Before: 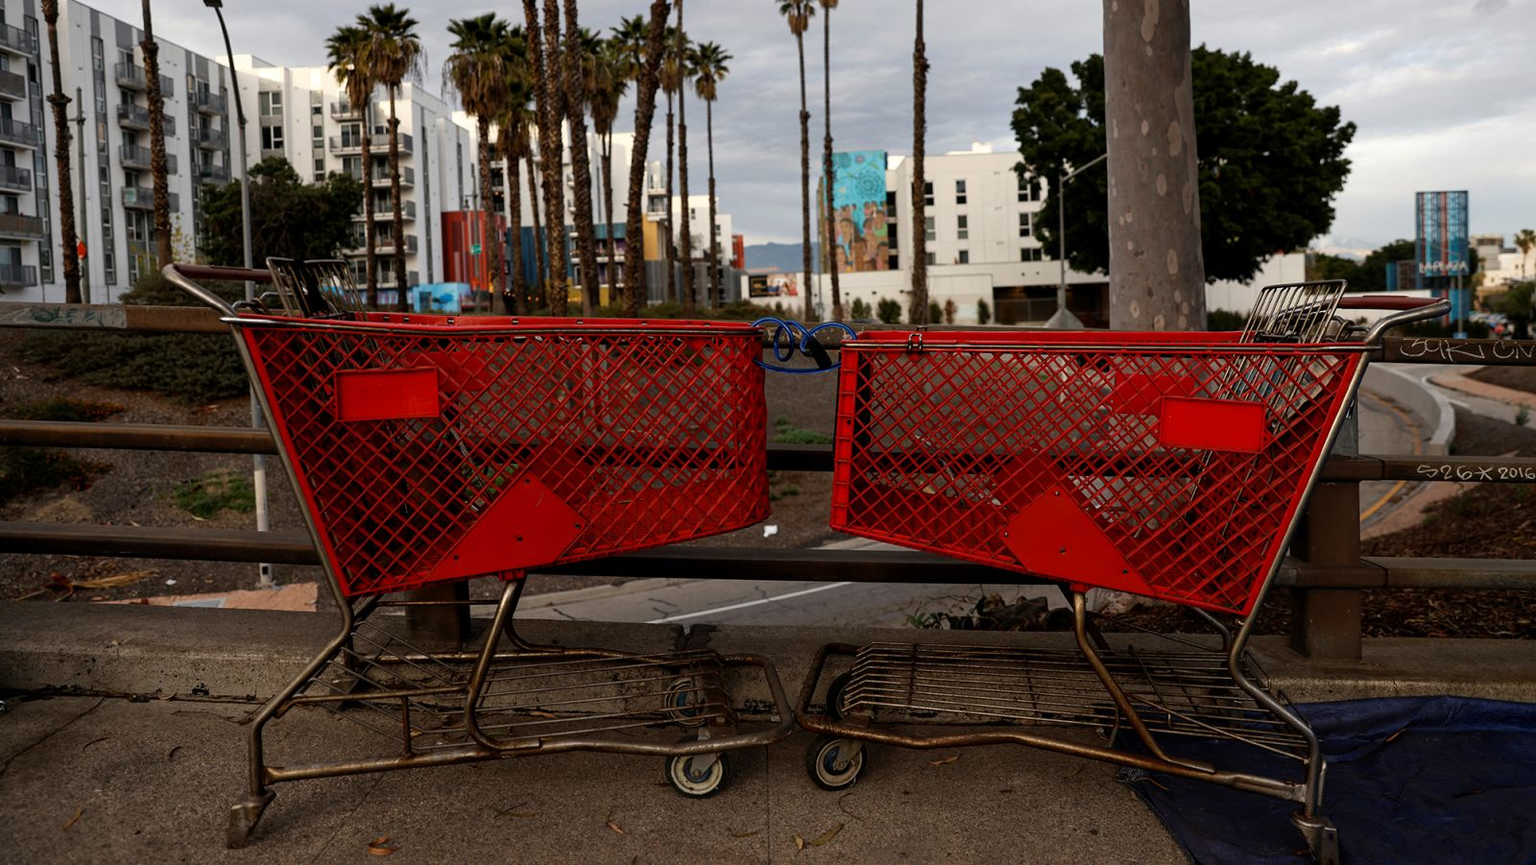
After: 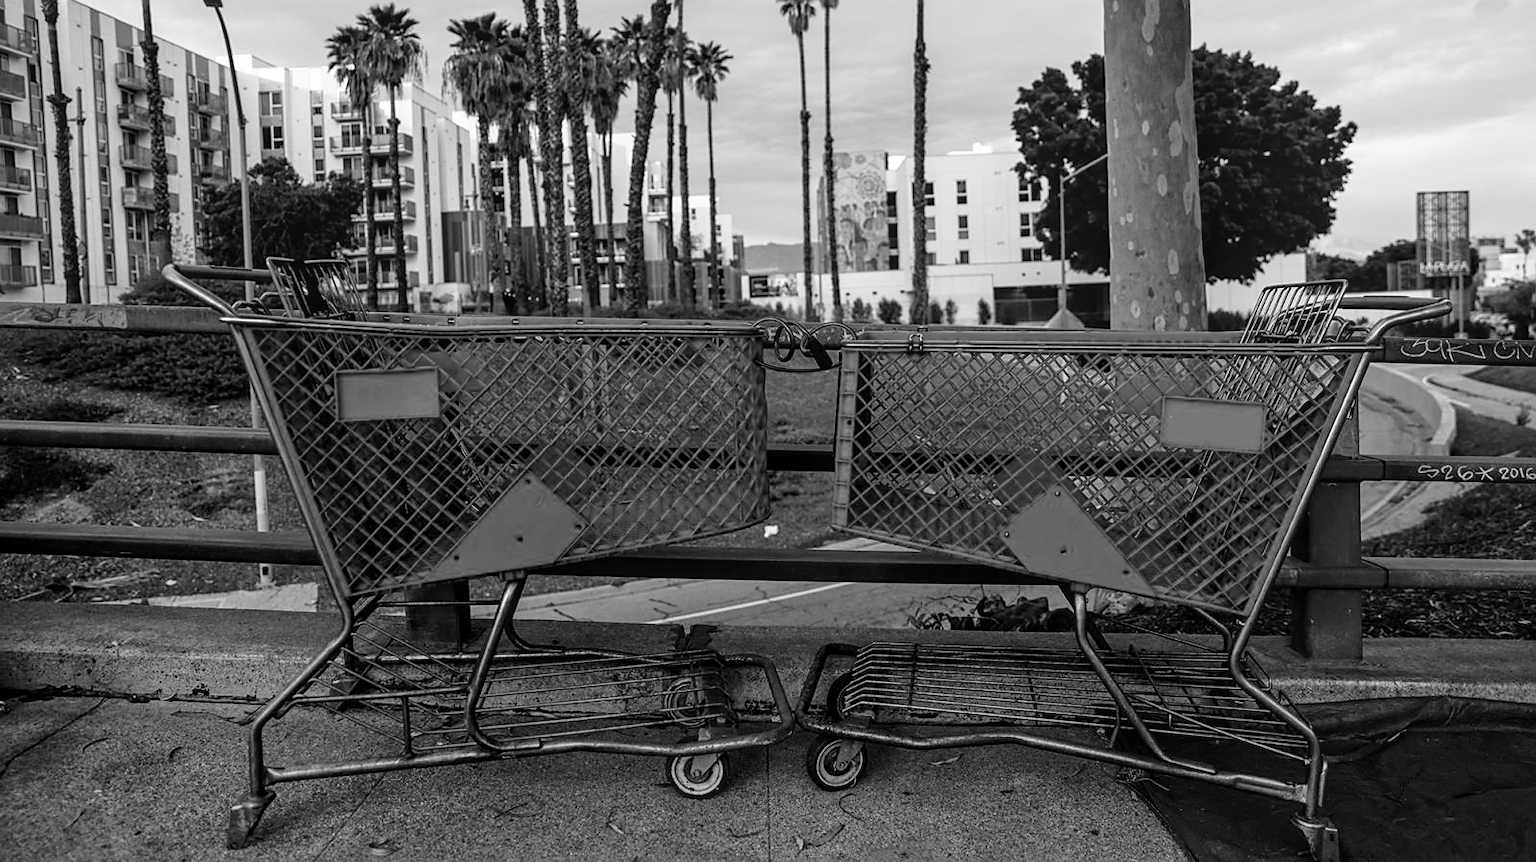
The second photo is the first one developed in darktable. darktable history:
local contrast: on, module defaults
contrast brightness saturation: saturation -0.05
crop: top 0.05%, bottom 0.098%
tone equalizer: -8 EV 0.25 EV, -7 EV 0.417 EV, -6 EV 0.417 EV, -5 EV 0.25 EV, -3 EV -0.25 EV, -2 EV -0.417 EV, -1 EV -0.417 EV, +0 EV -0.25 EV, edges refinement/feathering 500, mask exposure compensation -1.57 EV, preserve details guided filter
tone curve: curves: ch0 [(0, 0.029) (0.099, 0.082) (0.264, 0.253) (0.447, 0.481) (0.678, 0.721) (0.828, 0.857) (0.992, 0.94)]; ch1 [(0, 0) (0.311, 0.266) (0.411, 0.374) (0.481, 0.458) (0.501, 0.499) (0.514, 0.512) (0.575, 0.577) (0.643, 0.648) (0.682, 0.674) (0.802, 0.812) (1, 1)]; ch2 [(0, 0) (0.259, 0.207) (0.323, 0.311) (0.376, 0.353) (0.463, 0.456) (0.498, 0.498) (0.524, 0.512) (0.574, 0.582) (0.648, 0.653) (0.768, 0.728) (1, 1)], color space Lab, independent channels, preserve colors none
sharpen: radius 1.864, amount 0.398, threshold 1.271
exposure: exposure 1 EV, compensate highlight preservation false
monochrome: a -71.75, b 75.82
